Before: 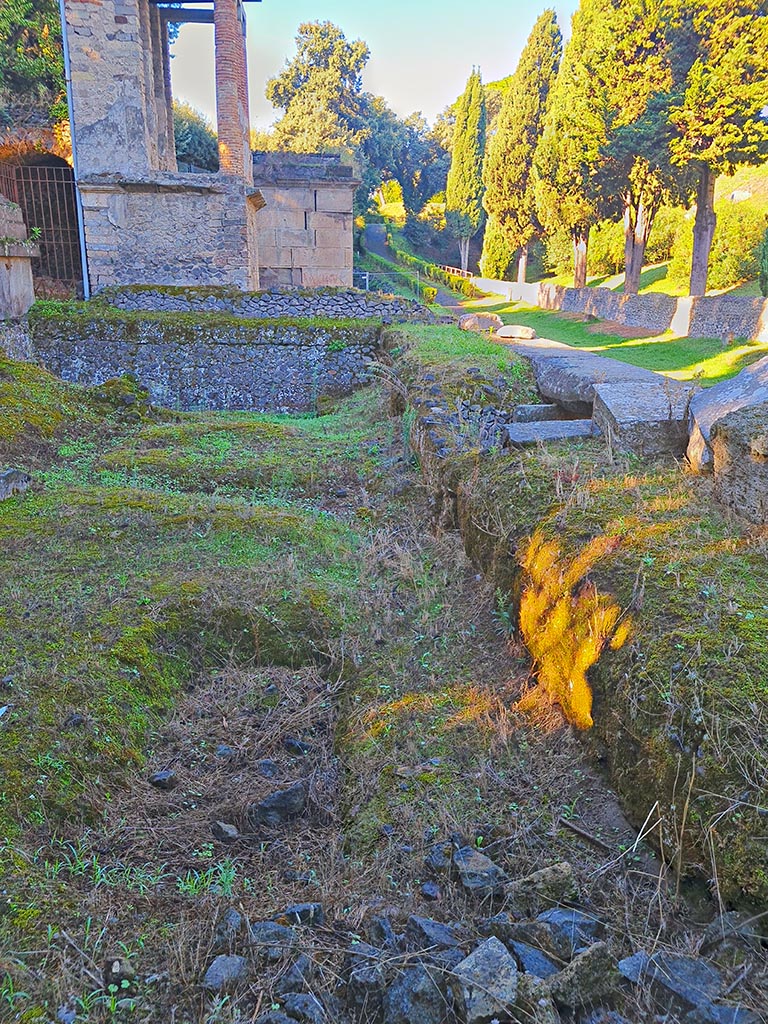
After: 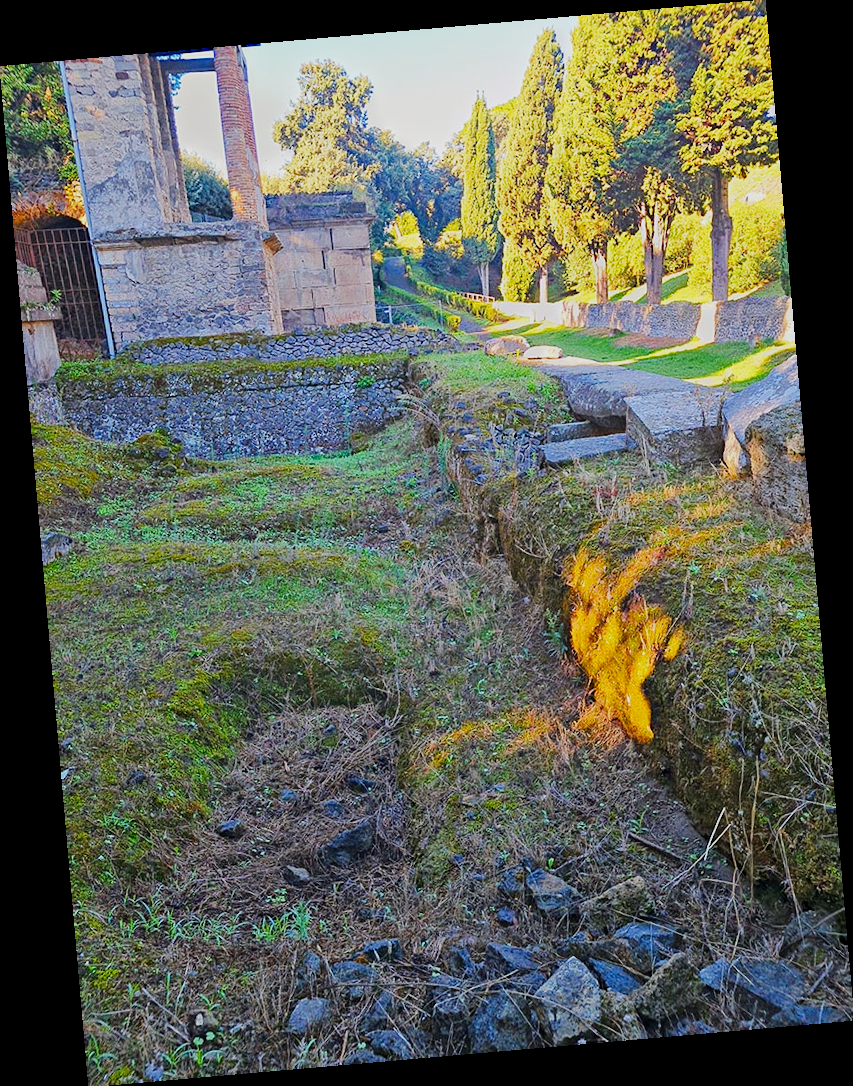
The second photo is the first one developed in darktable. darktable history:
rotate and perspective: rotation -4.98°, automatic cropping off
filmic rgb: black relative exposure -16 EV, white relative exposure 5.31 EV, hardness 5.9, contrast 1.25, preserve chrominance no, color science v5 (2021)
